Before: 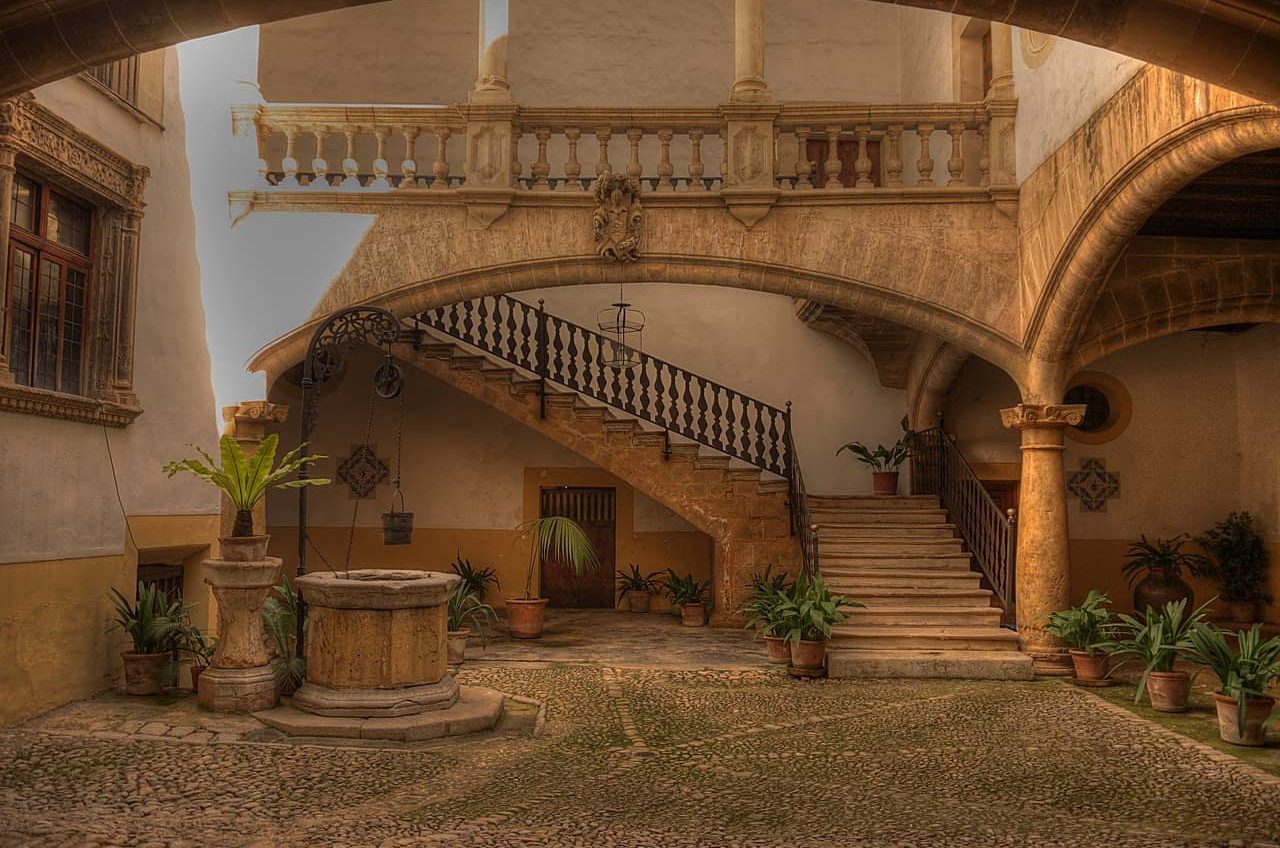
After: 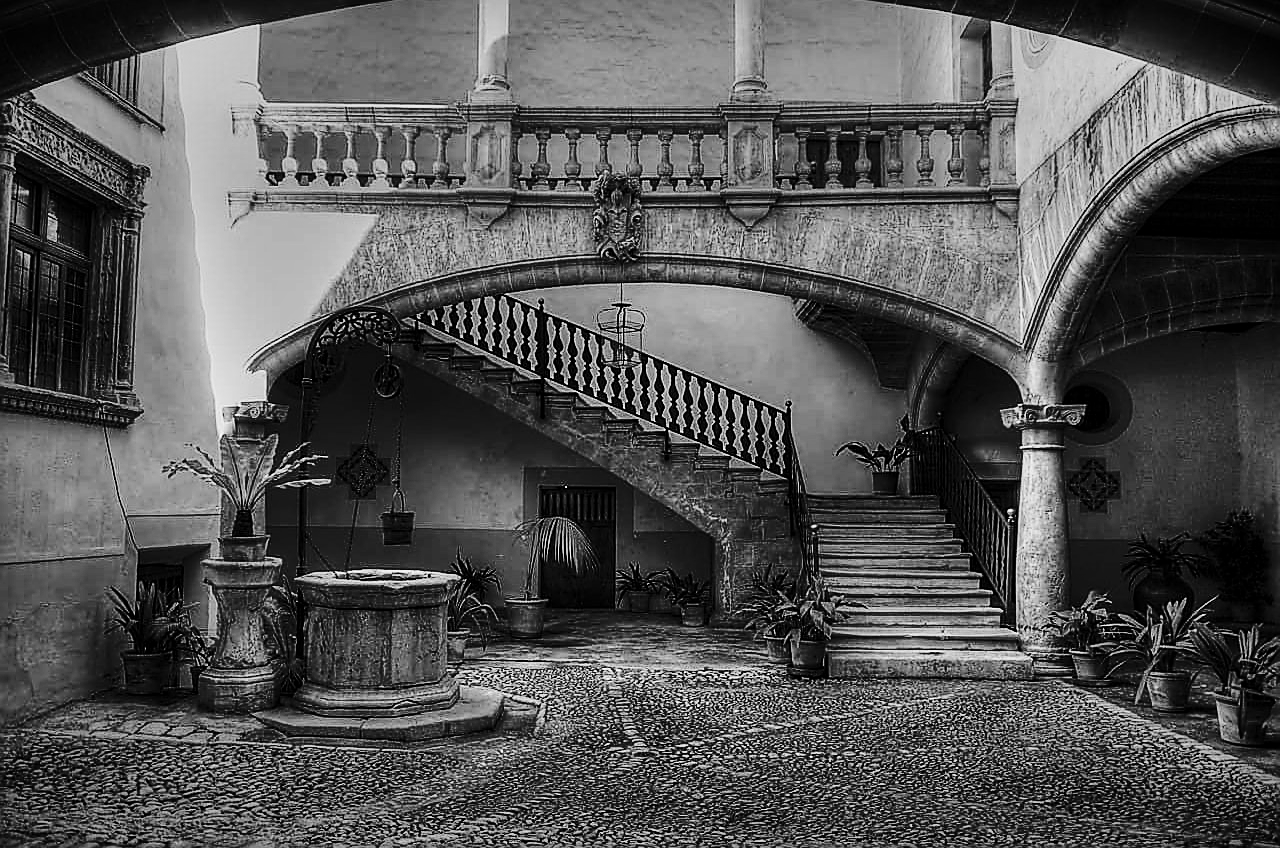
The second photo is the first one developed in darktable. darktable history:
contrast equalizer: y [[0.524, 0.538, 0.547, 0.548, 0.538, 0.524], [0.5 ×6], [0.5 ×6], [0 ×6], [0 ×6]]
sharpen: radius 1.4, amount 1.25, threshold 0.7
monochrome: on, module defaults
color correction: highlights a* 10.12, highlights b* 39.04, shadows a* 14.62, shadows b* 3.37
vignetting: fall-off radius 70%, automatic ratio true
tone curve: curves: ch0 [(0, 0) (0.179, 0.073) (0.265, 0.147) (0.463, 0.553) (0.51, 0.635) (0.716, 0.863) (1, 0.997)], color space Lab, linked channels, preserve colors none
